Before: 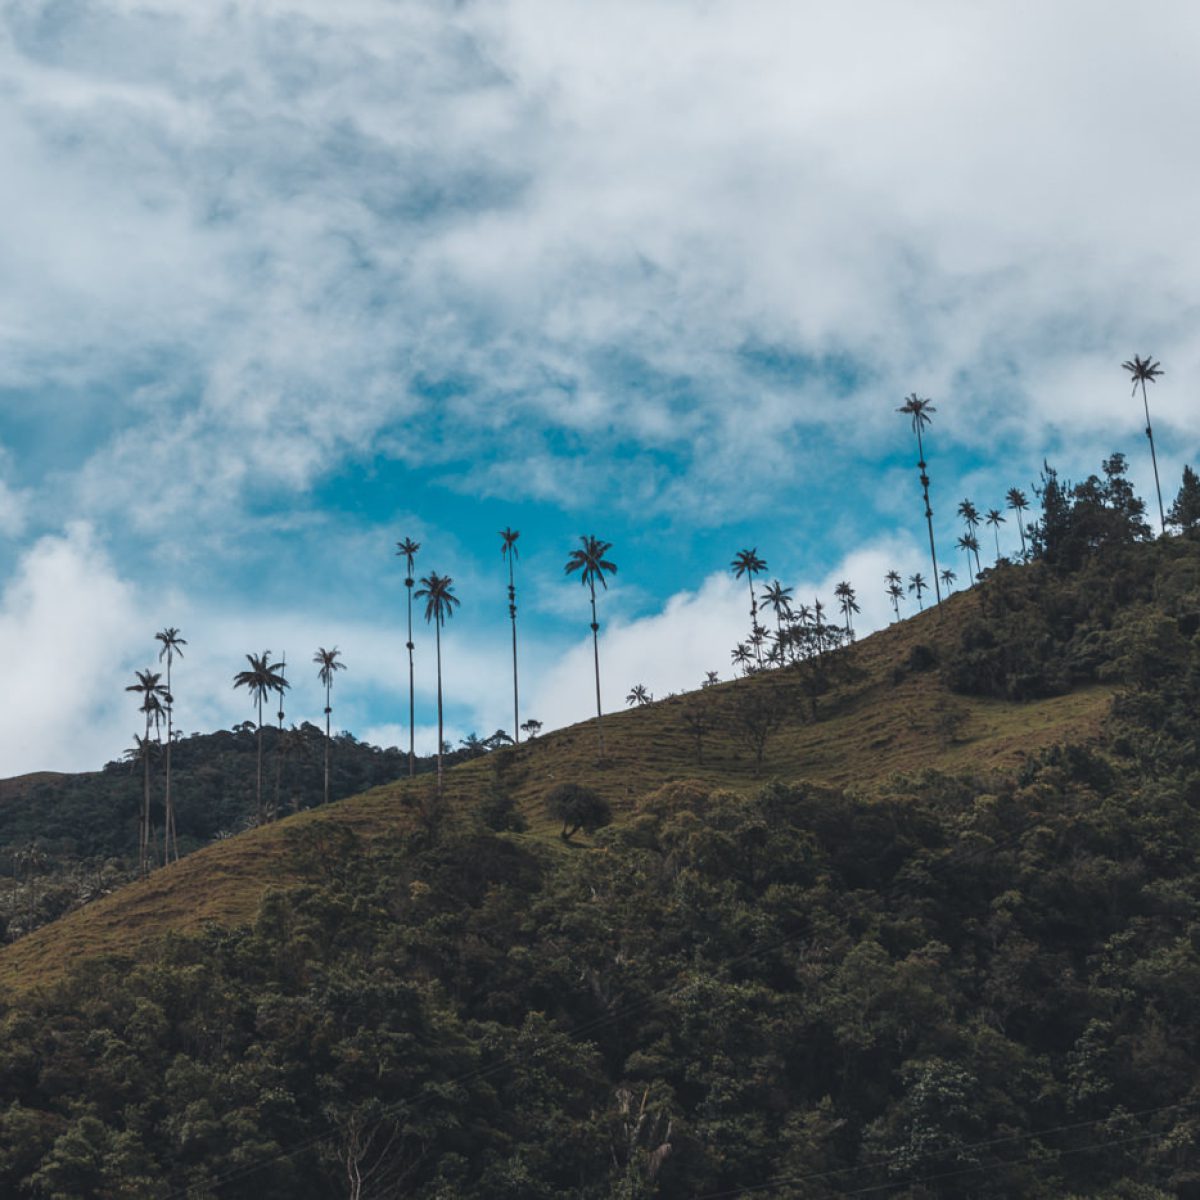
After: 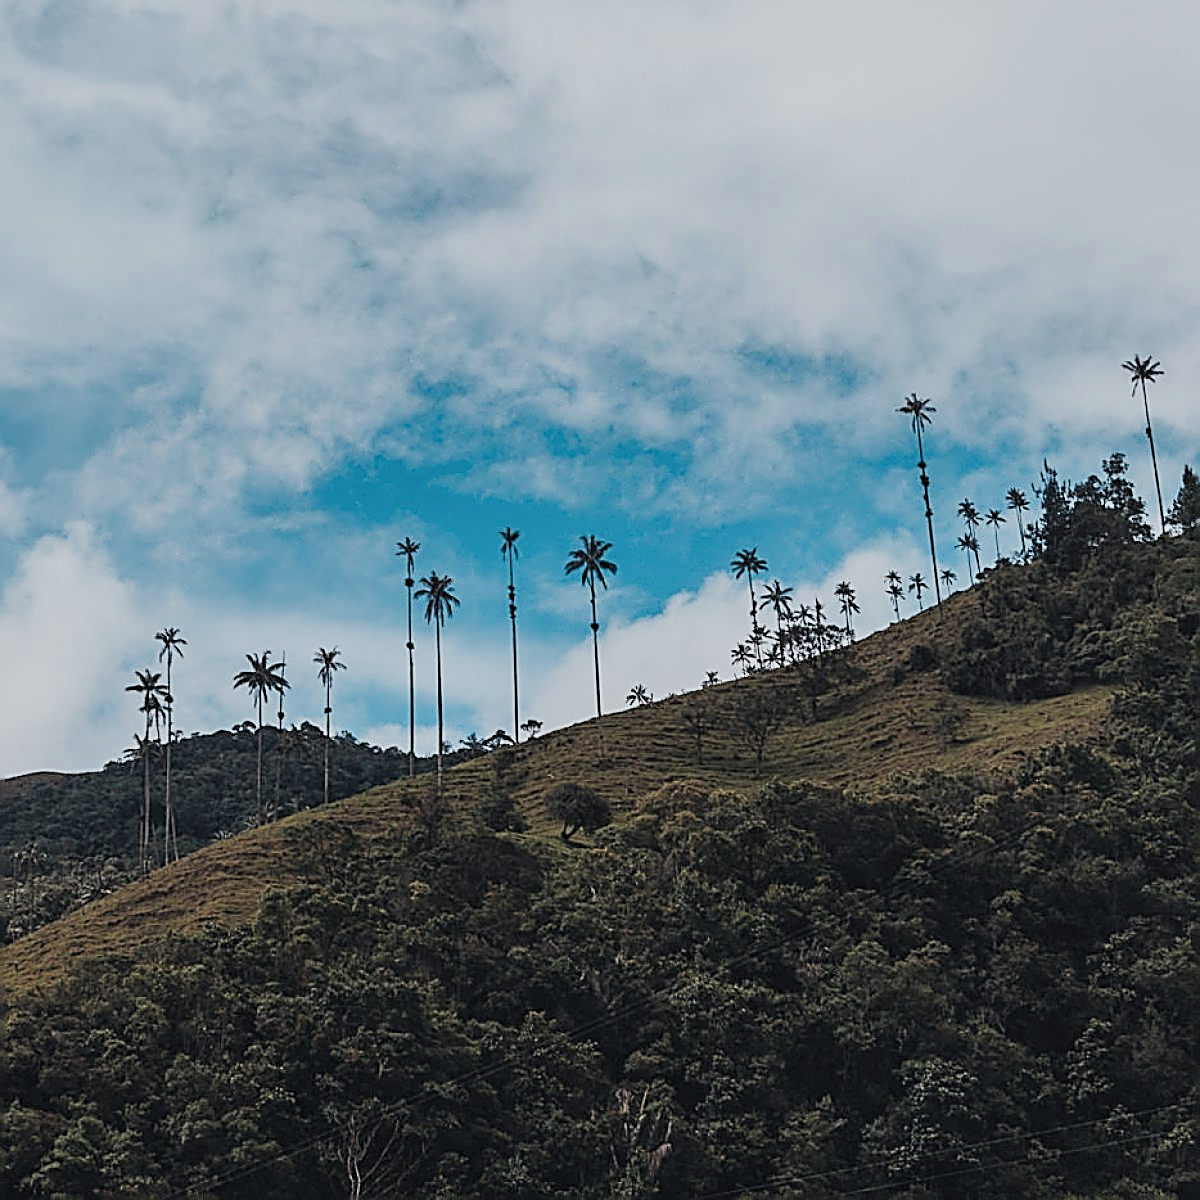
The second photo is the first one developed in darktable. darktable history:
sharpen: amount 2
filmic rgb: black relative exposure -7.65 EV, white relative exposure 4.56 EV, hardness 3.61
exposure: exposure 0.2 EV, compensate highlight preservation false
